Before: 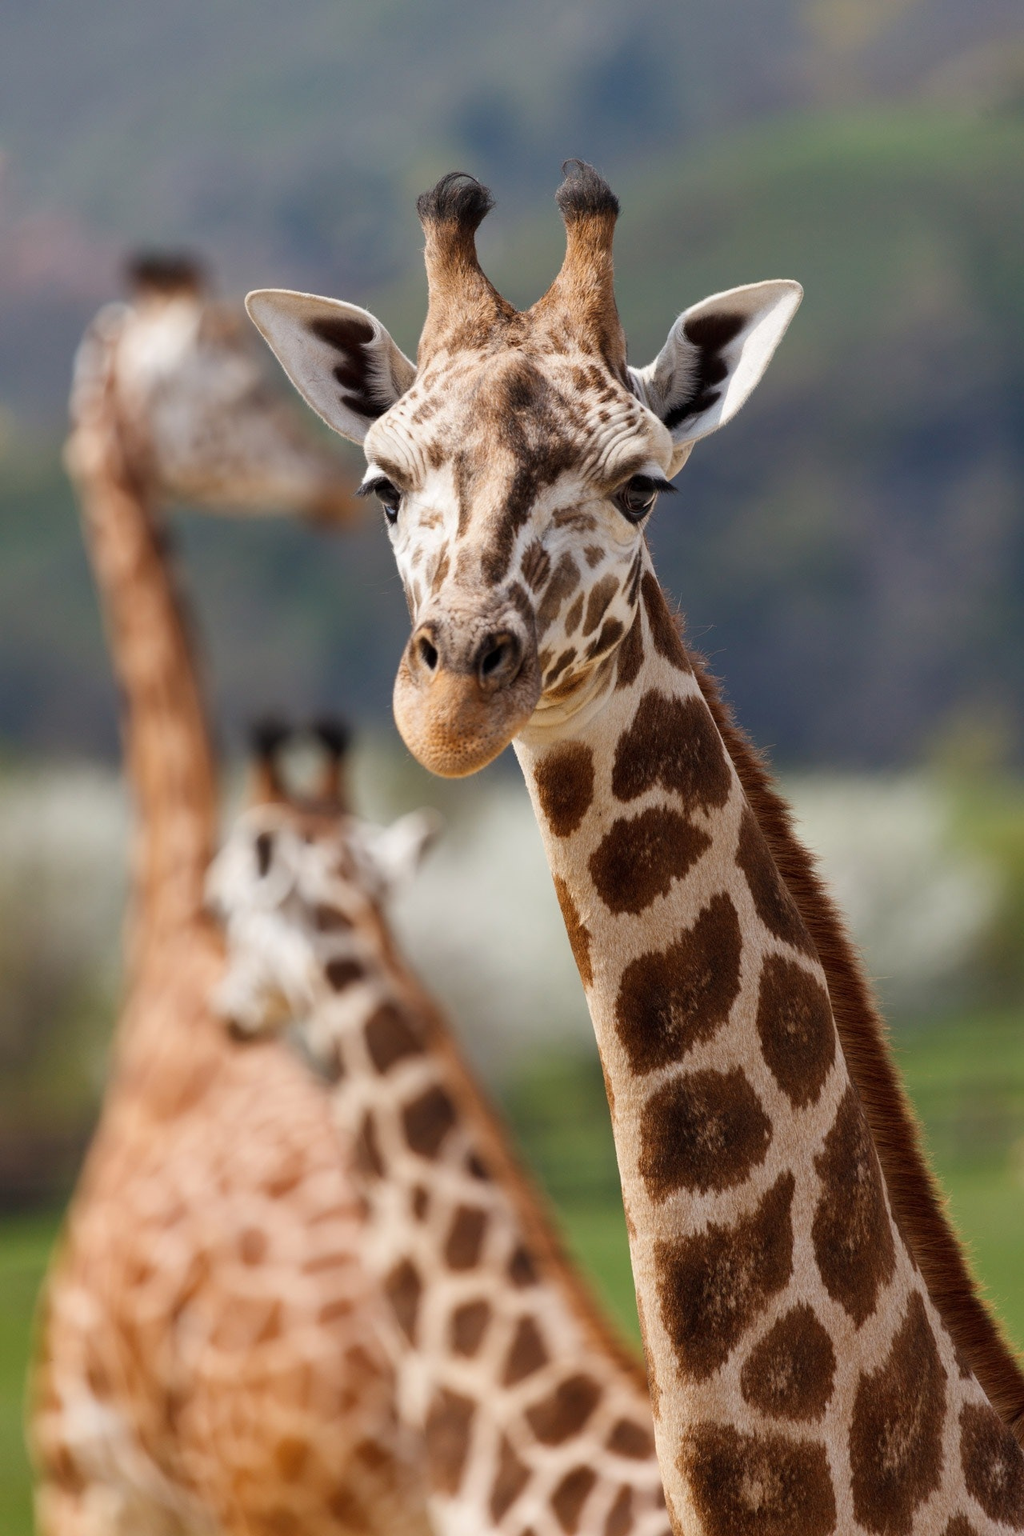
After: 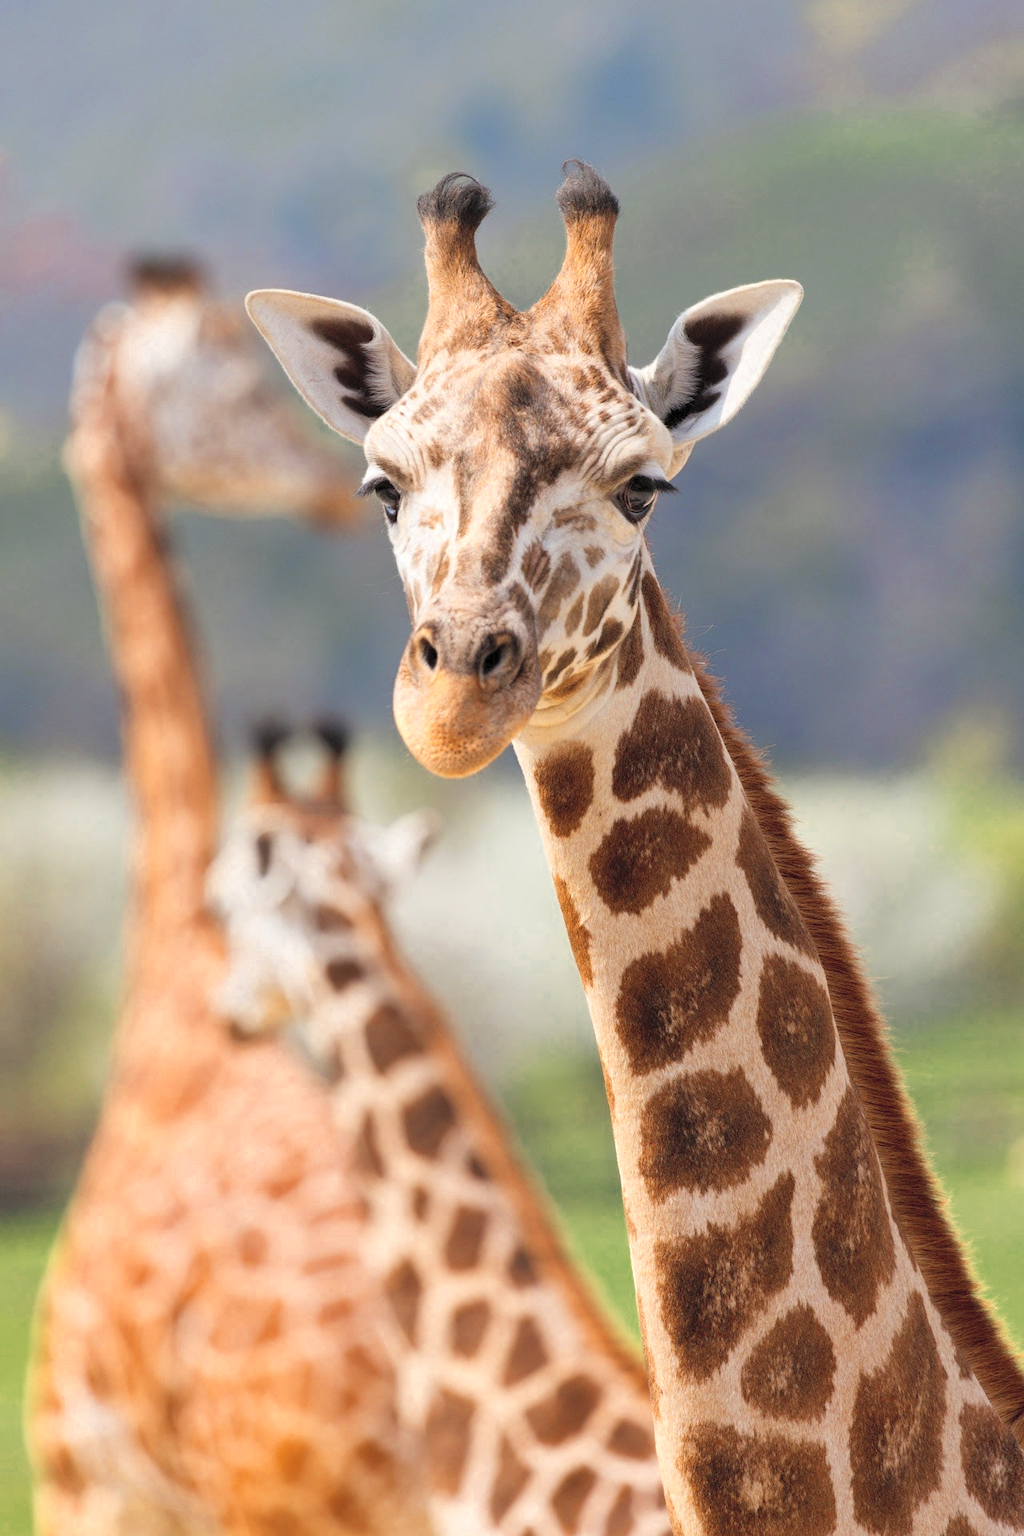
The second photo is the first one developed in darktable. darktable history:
contrast brightness saturation: brightness 0.284
color zones: curves: ch0 [(0.004, 0.305) (0.261, 0.623) (0.389, 0.399) (0.708, 0.571) (0.947, 0.34)]; ch1 [(0.025, 0.645) (0.229, 0.584) (0.326, 0.551) (0.484, 0.262) (0.757, 0.643)]
